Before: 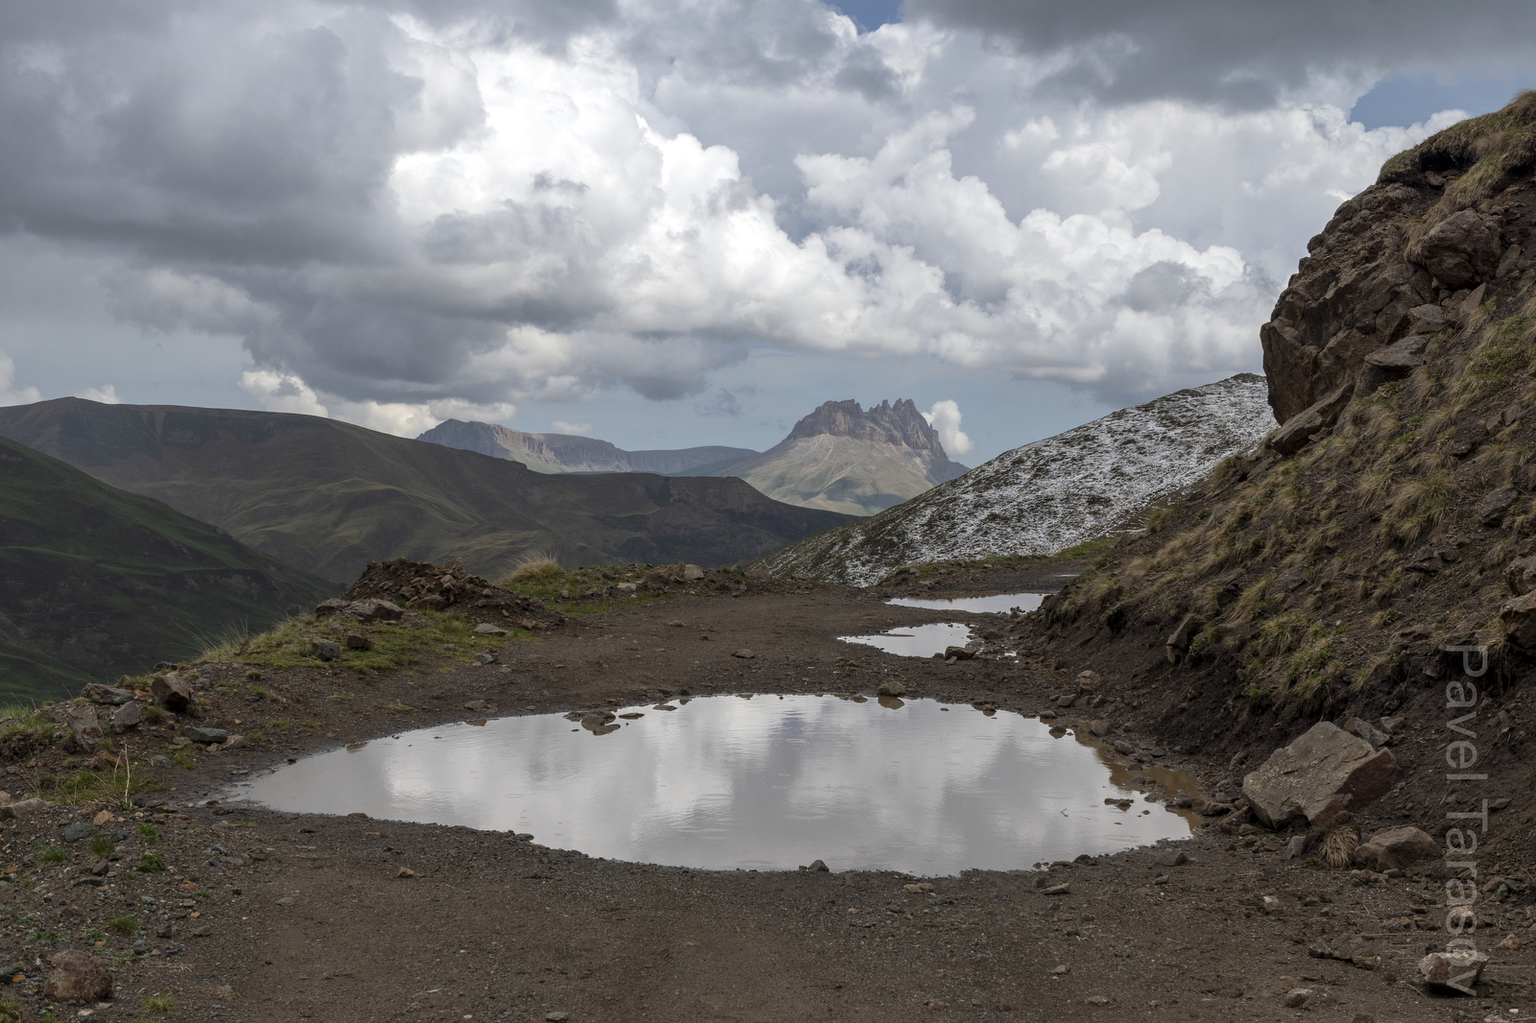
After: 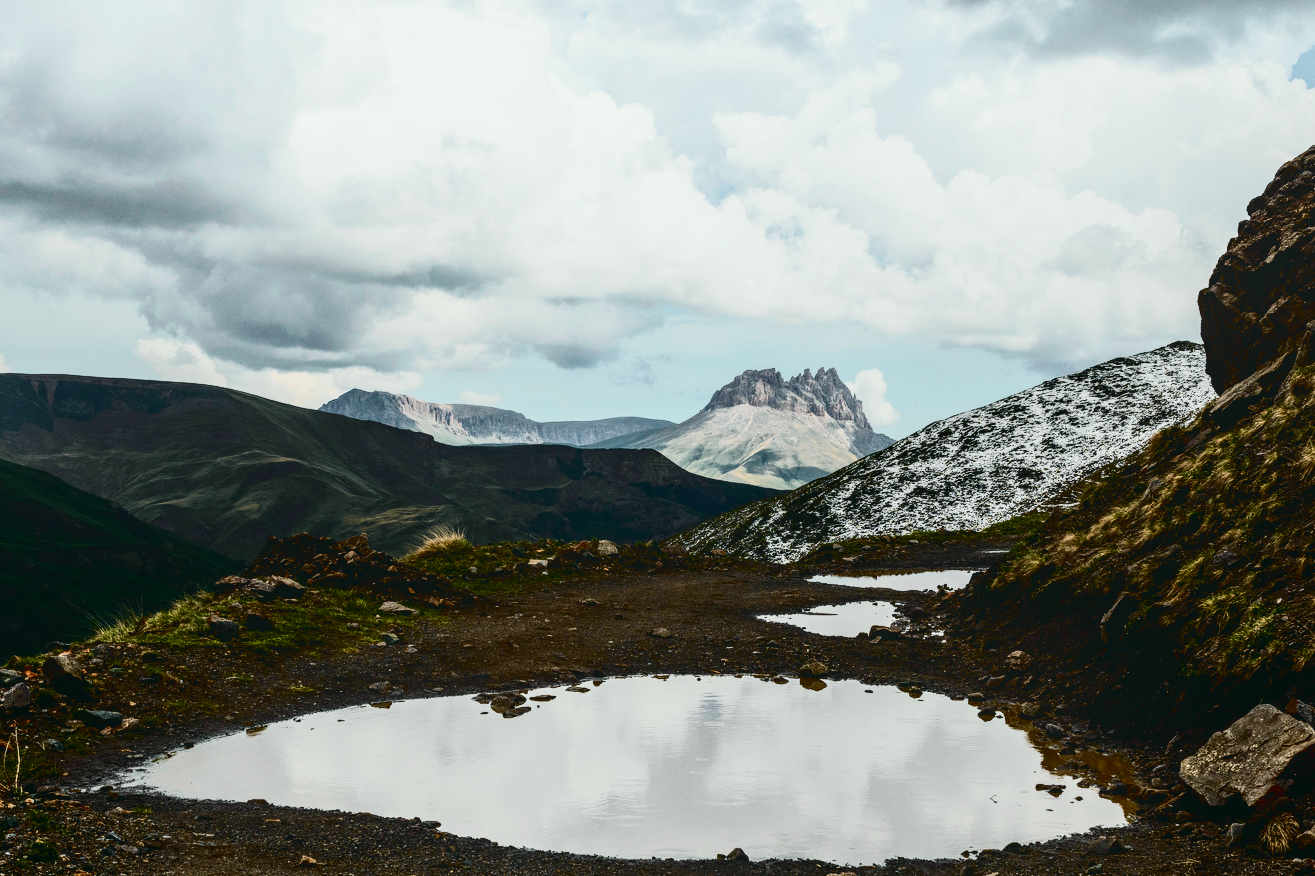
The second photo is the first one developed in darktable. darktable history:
local contrast: on, module defaults
tone curve: curves: ch0 [(0, 0.036) (0.037, 0.042) (0.184, 0.146) (0.438, 0.521) (0.54, 0.668) (0.698, 0.835) (0.856, 0.92) (1, 0.98)]; ch1 [(0, 0) (0.393, 0.415) (0.447, 0.448) (0.482, 0.459) (0.509, 0.496) (0.527, 0.525) (0.571, 0.602) (0.619, 0.671) (0.715, 0.729) (1, 1)]; ch2 [(0, 0) (0.369, 0.388) (0.449, 0.454) (0.499, 0.5) (0.521, 0.517) (0.53, 0.544) (0.561, 0.607) (0.674, 0.735) (1, 1)], color space Lab, independent channels, preserve colors none
exposure: black level correction 0.011, compensate highlight preservation false
filmic rgb: black relative exposure -6.98 EV, white relative exposure 5.63 EV, hardness 2.86
crop and rotate: left 7.196%, top 4.574%, right 10.605%, bottom 13.178%
color balance rgb: shadows lift › chroma 2%, shadows lift › hue 250°, power › hue 326.4°, highlights gain › chroma 2%, highlights gain › hue 64.8°, global offset › luminance 0.5%, global offset › hue 58.8°, perceptual saturation grading › highlights -25%, perceptual saturation grading › shadows 30%, global vibrance 15%
contrast brightness saturation: contrast 0.39, brightness 0.1
